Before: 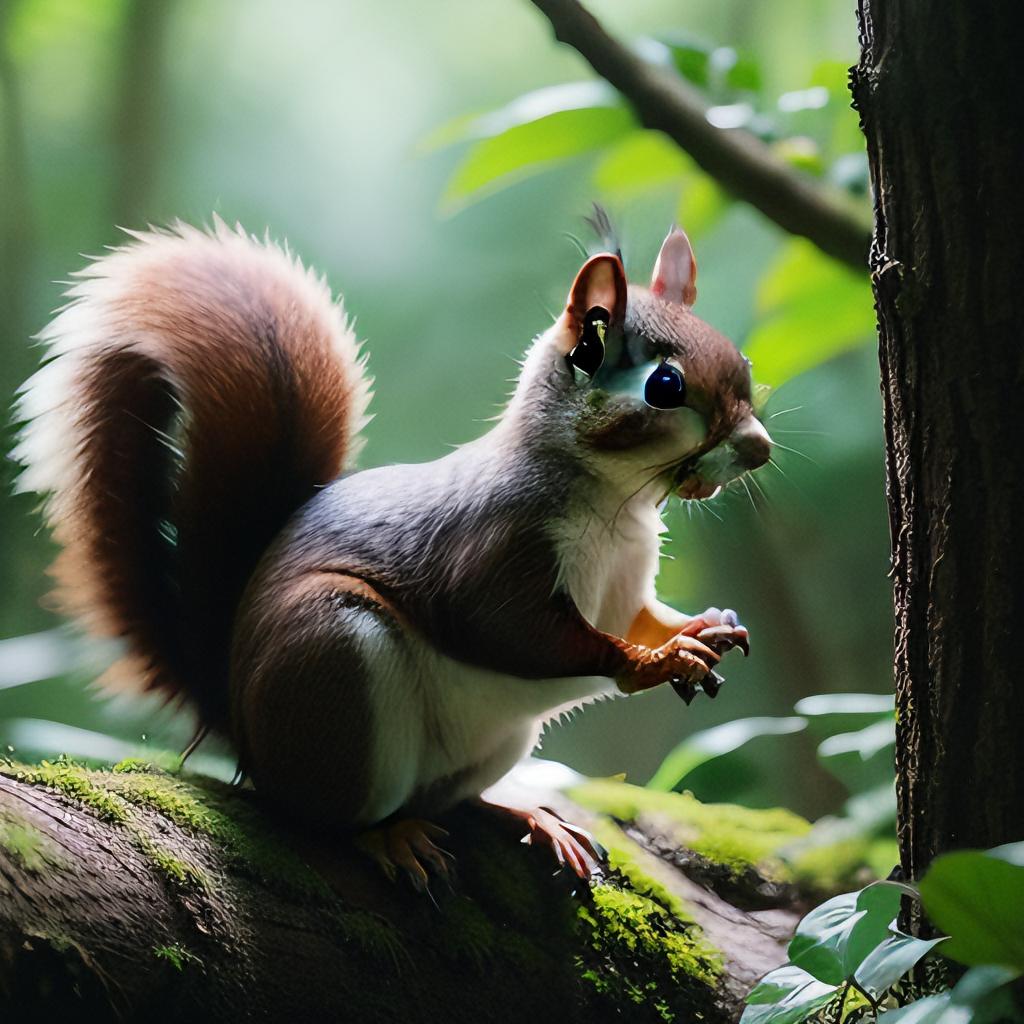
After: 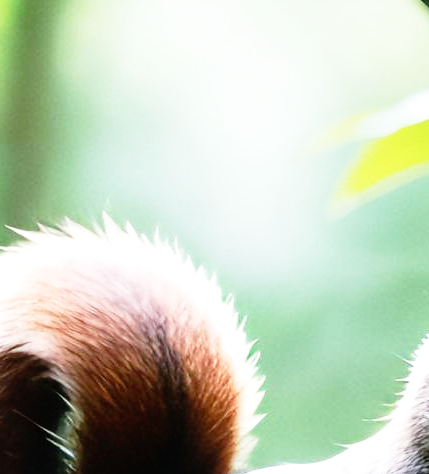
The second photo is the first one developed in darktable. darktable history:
crop and rotate: left 10.817%, top 0.062%, right 47.194%, bottom 53.626%
local contrast: mode bilateral grid, contrast 20, coarseness 50, detail 120%, midtone range 0.2
base curve: curves: ch0 [(0, 0) (0.012, 0.01) (0.073, 0.168) (0.31, 0.711) (0.645, 0.957) (1, 1)], preserve colors none
